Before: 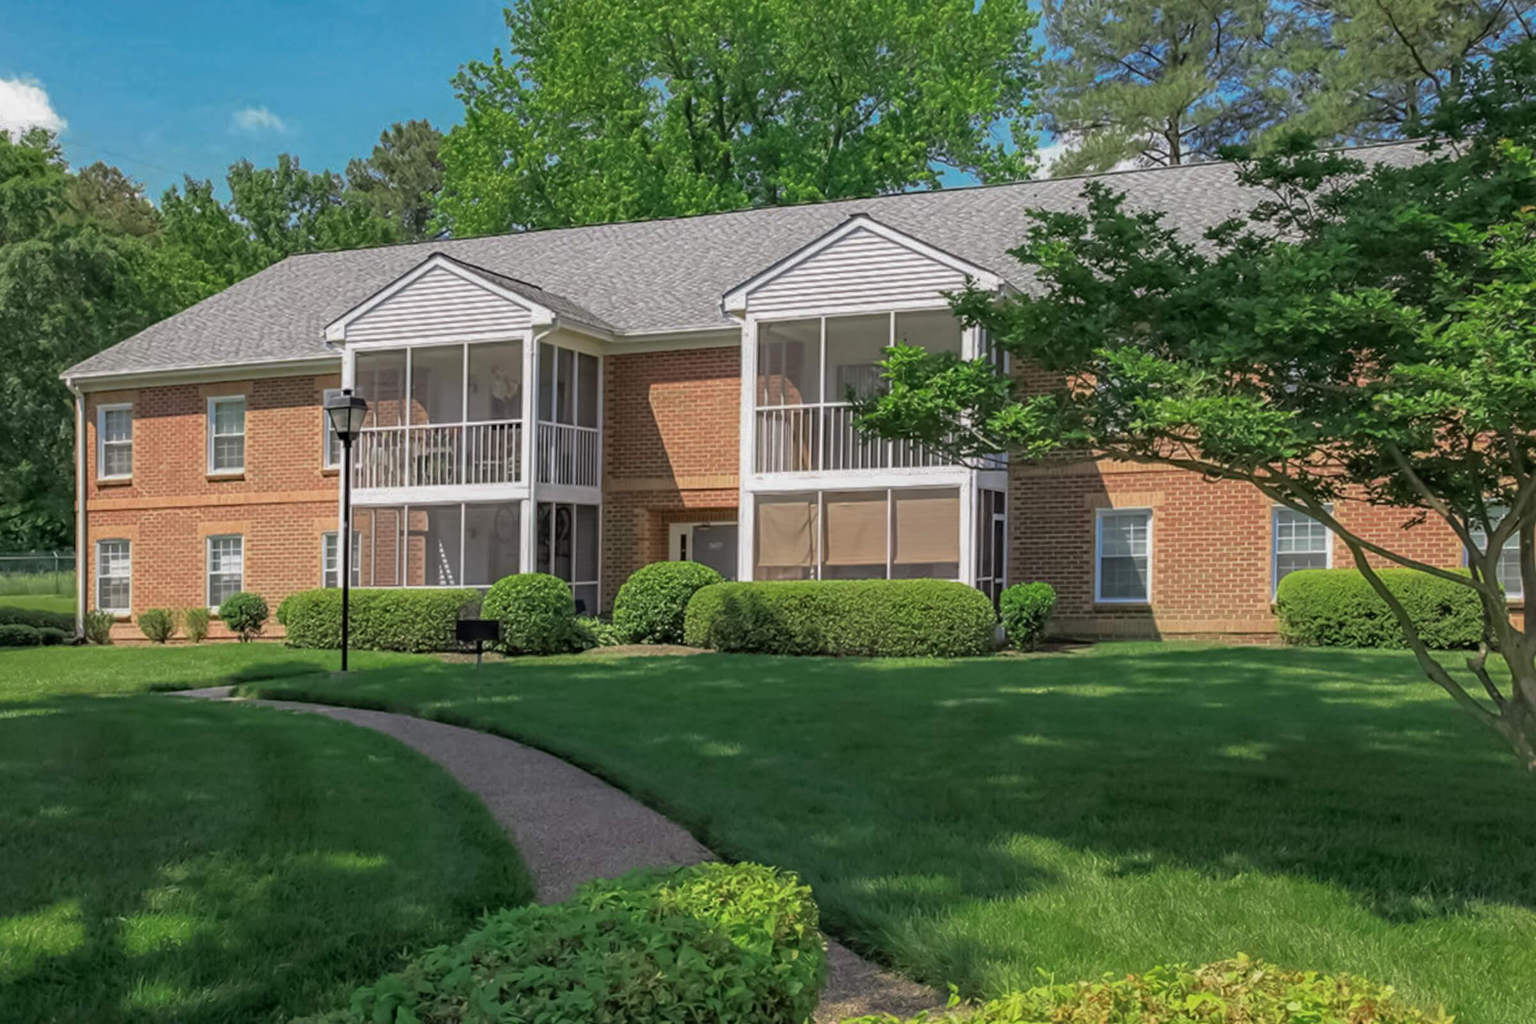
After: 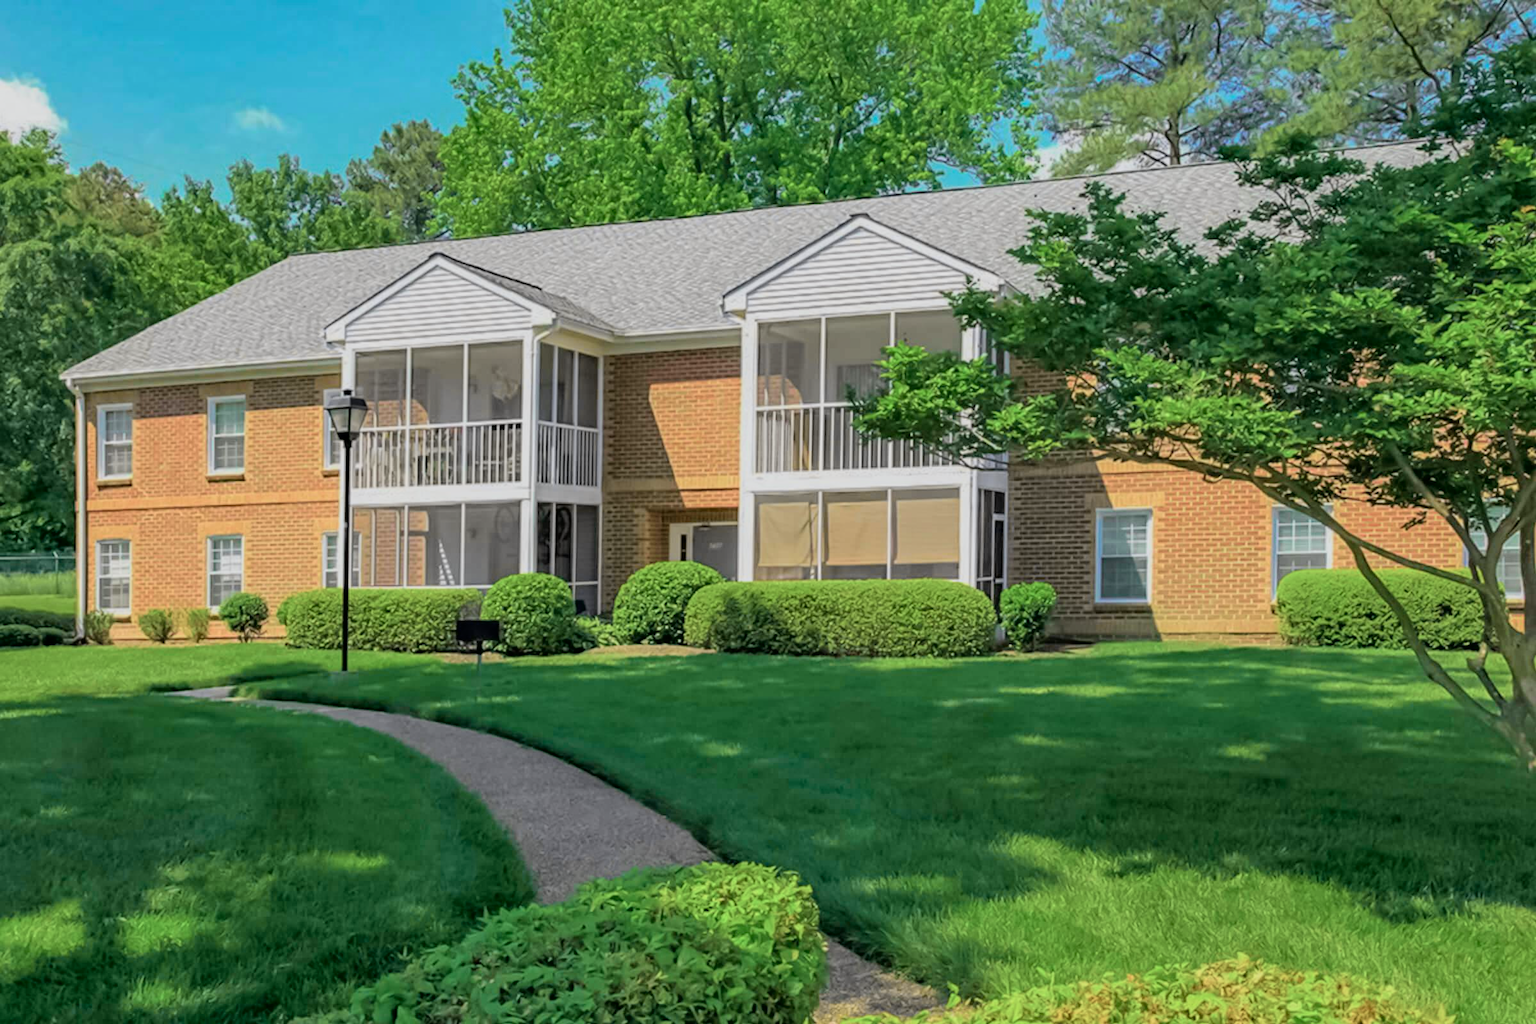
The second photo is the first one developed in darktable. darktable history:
velvia: on, module defaults
tone curve: curves: ch0 [(0, 0) (0.048, 0.024) (0.099, 0.082) (0.227, 0.255) (0.407, 0.482) (0.543, 0.634) (0.719, 0.77) (0.837, 0.843) (1, 0.906)]; ch1 [(0, 0) (0.3, 0.268) (0.404, 0.374) (0.475, 0.463) (0.501, 0.499) (0.514, 0.502) (0.551, 0.541) (0.643, 0.648) (0.682, 0.674) (0.802, 0.812) (1, 1)]; ch2 [(0, 0) (0.259, 0.207) (0.323, 0.311) (0.364, 0.368) (0.442, 0.461) (0.498, 0.498) (0.531, 0.528) (0.581, 0.602) (0.629, 0.659) (0.768, 0.728) (1, 1)], color space Lab, independent channels, preserve colors none
shadows and highlights: shadows 37.27, highlights -28.18, soften with gaussian
